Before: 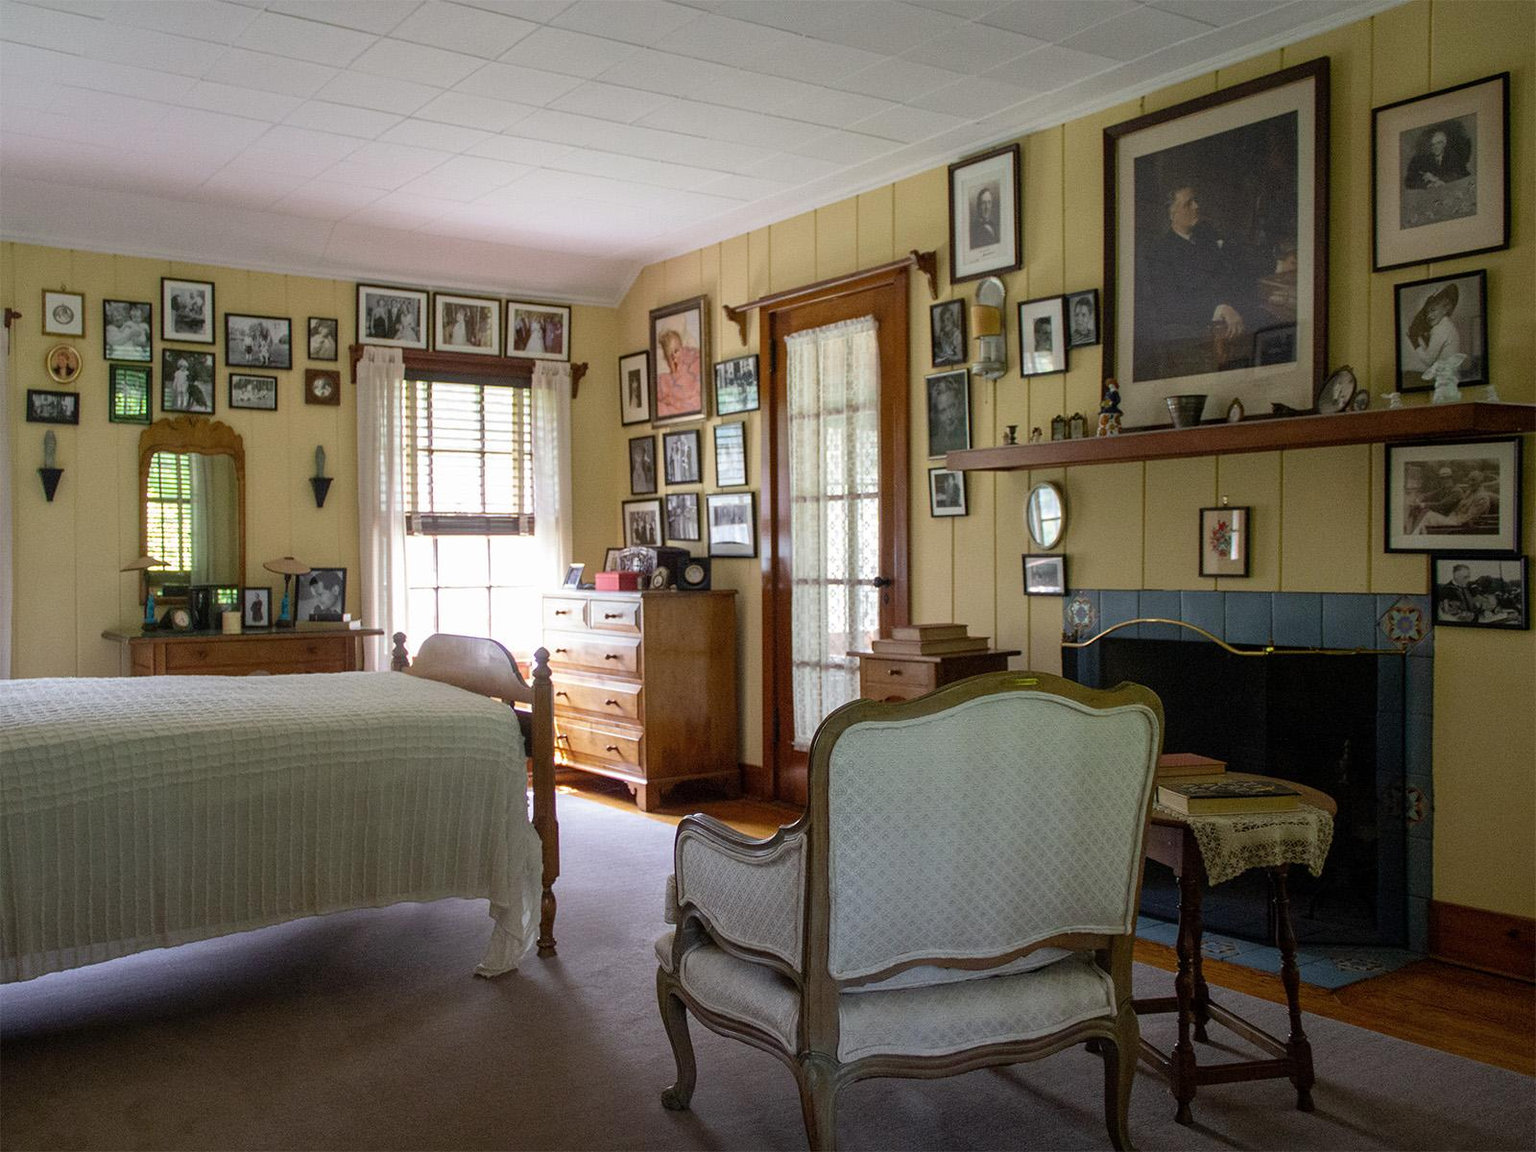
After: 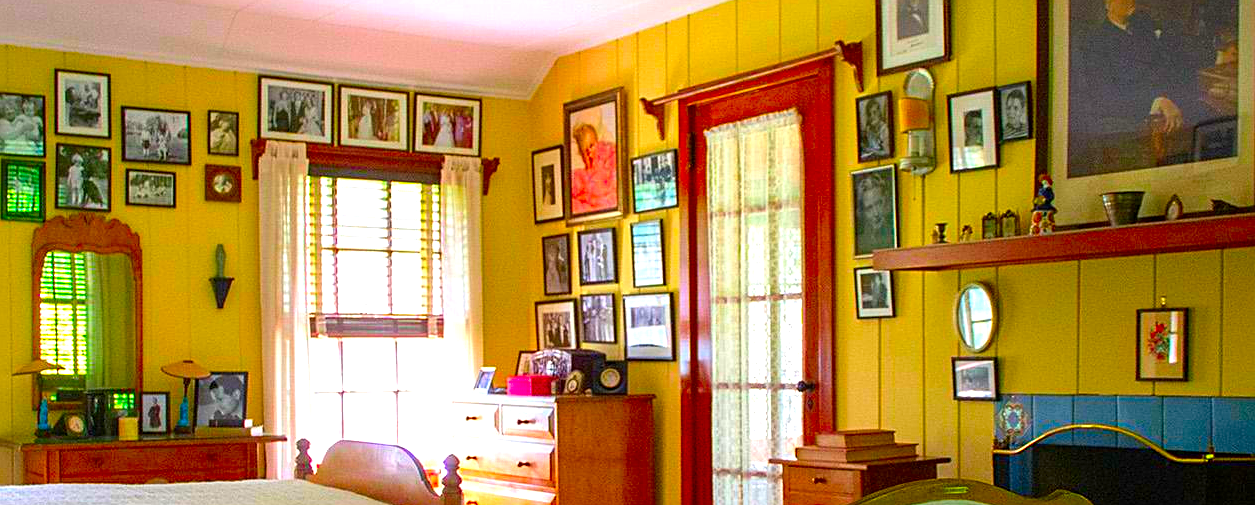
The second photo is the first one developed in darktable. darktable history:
crop: left 7.124%, top 18.348%, right 14.427%, bottom 39.495%
sharpen: on, module defaults
color correction: highlights b* 0.049, saturation 2.97
exposure: exposure 0.601 EV, compensate highlight preservation false
